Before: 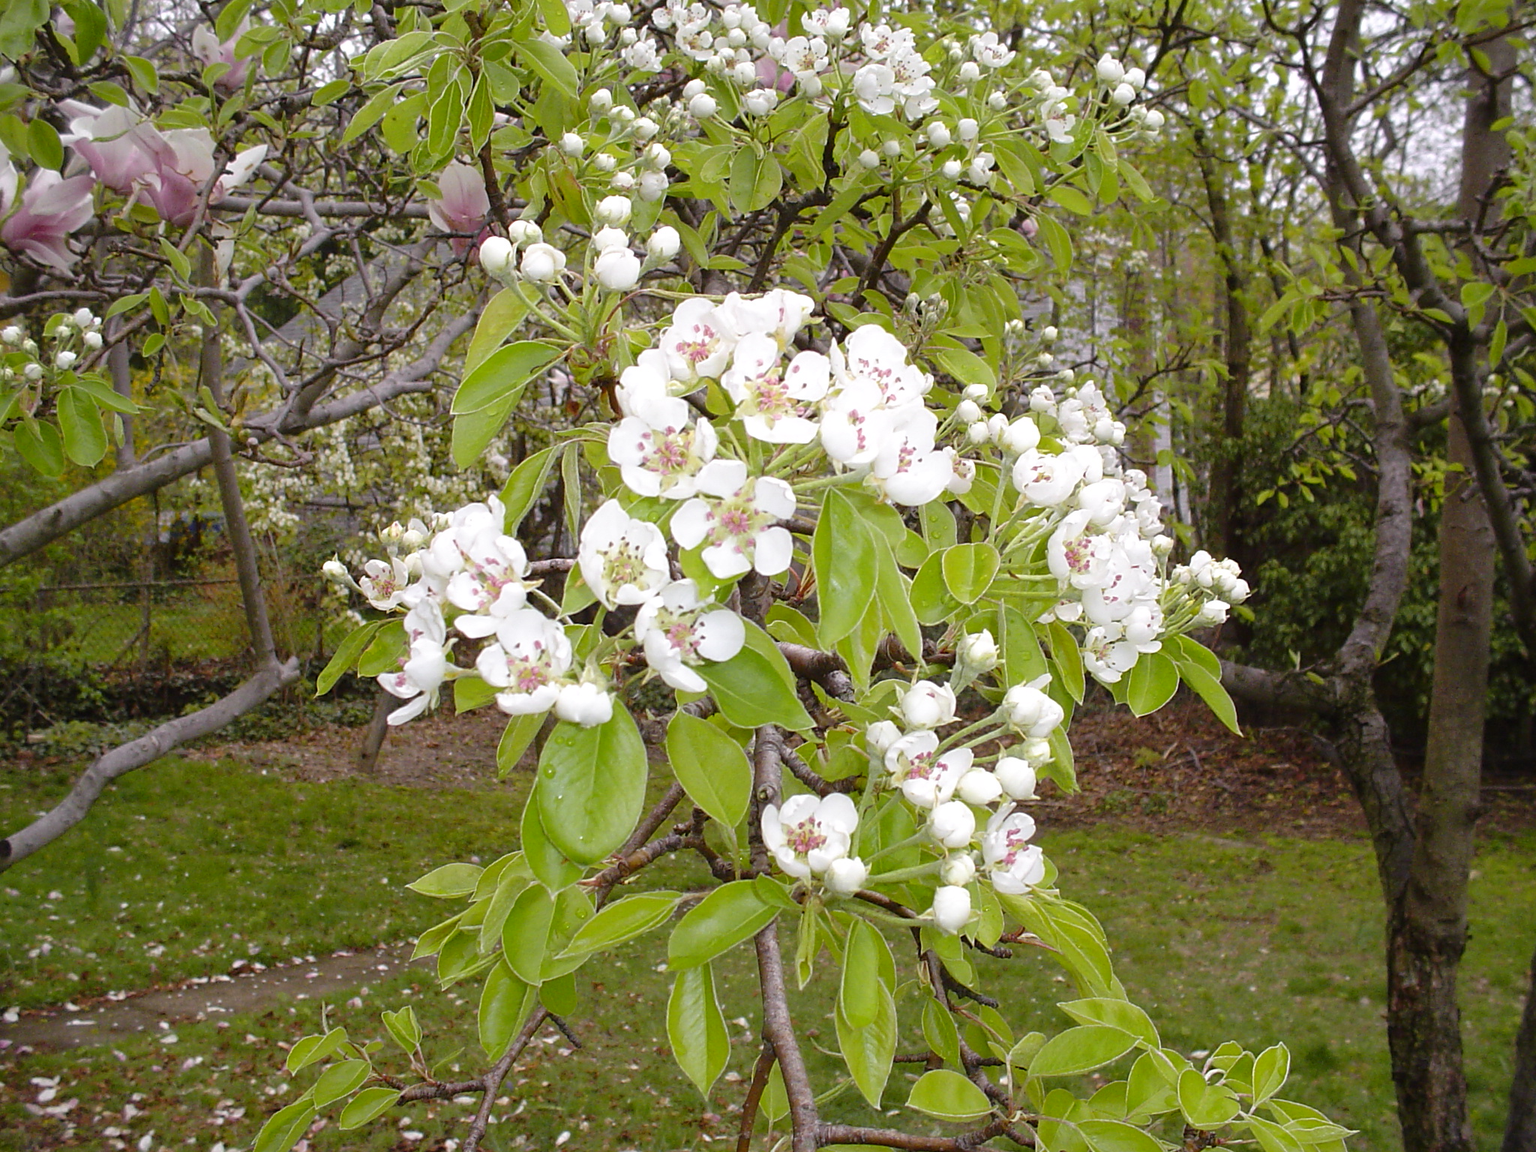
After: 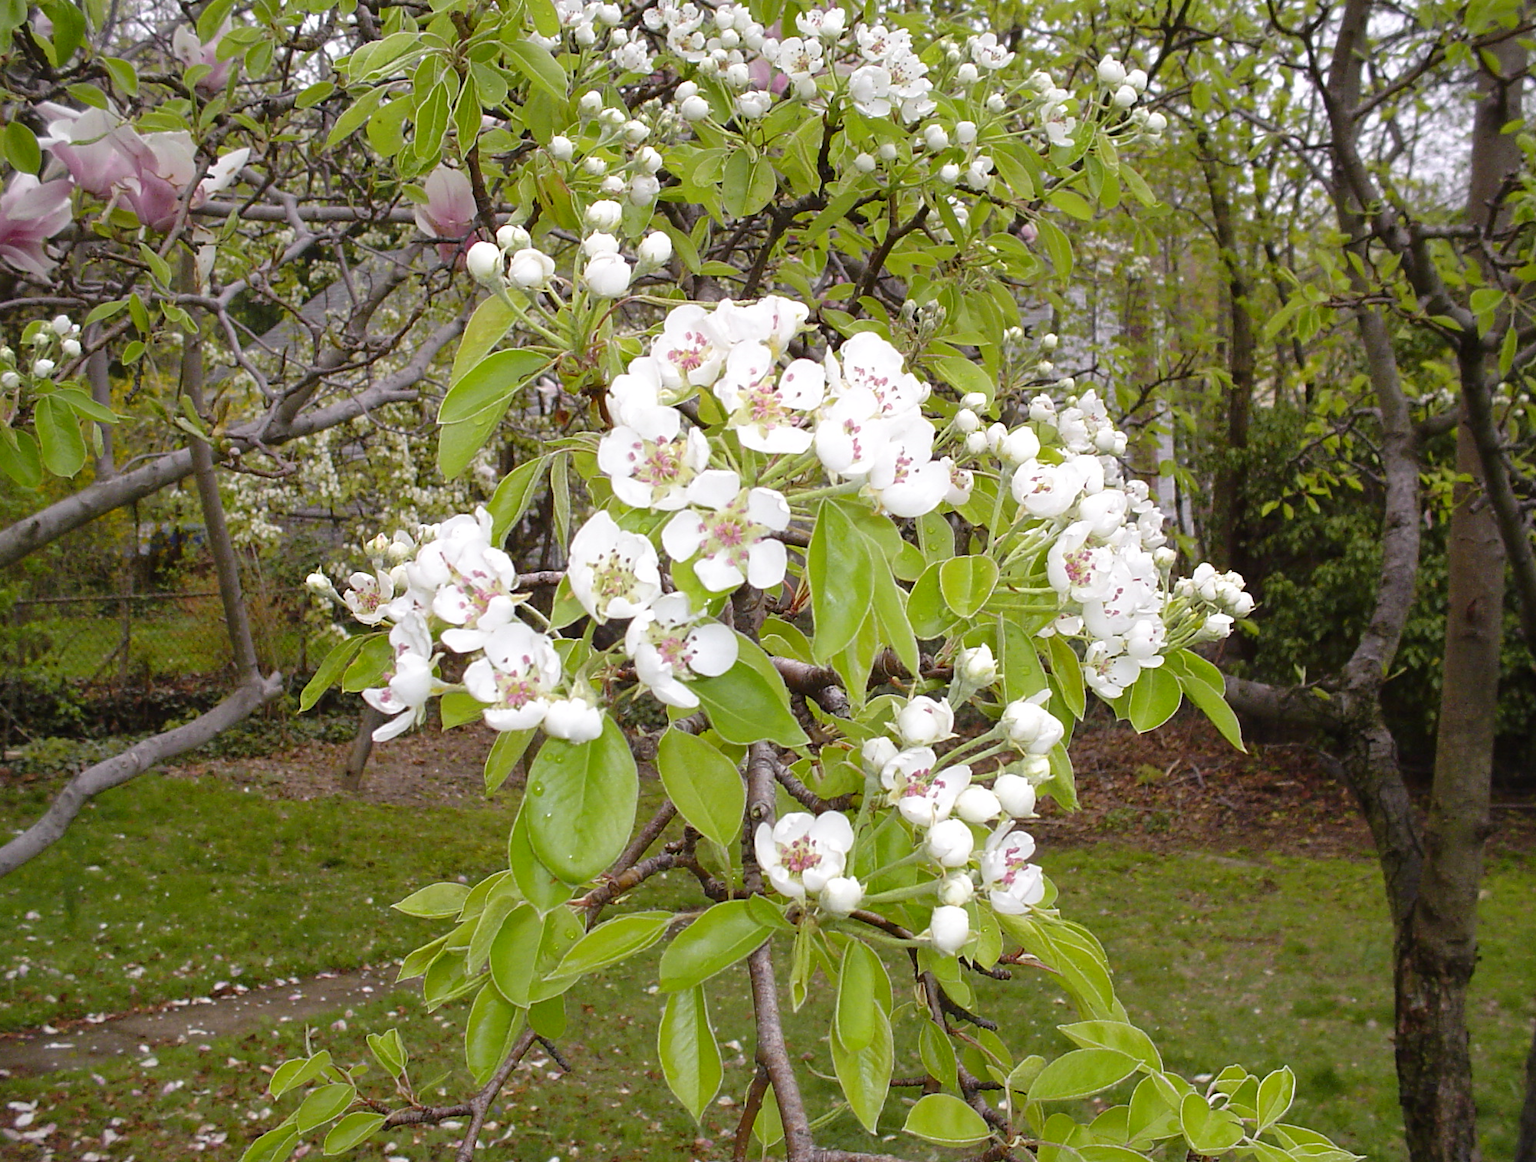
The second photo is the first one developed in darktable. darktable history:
crop and rotate: left 1.56%, right 0.618%, bottom 1.253%
